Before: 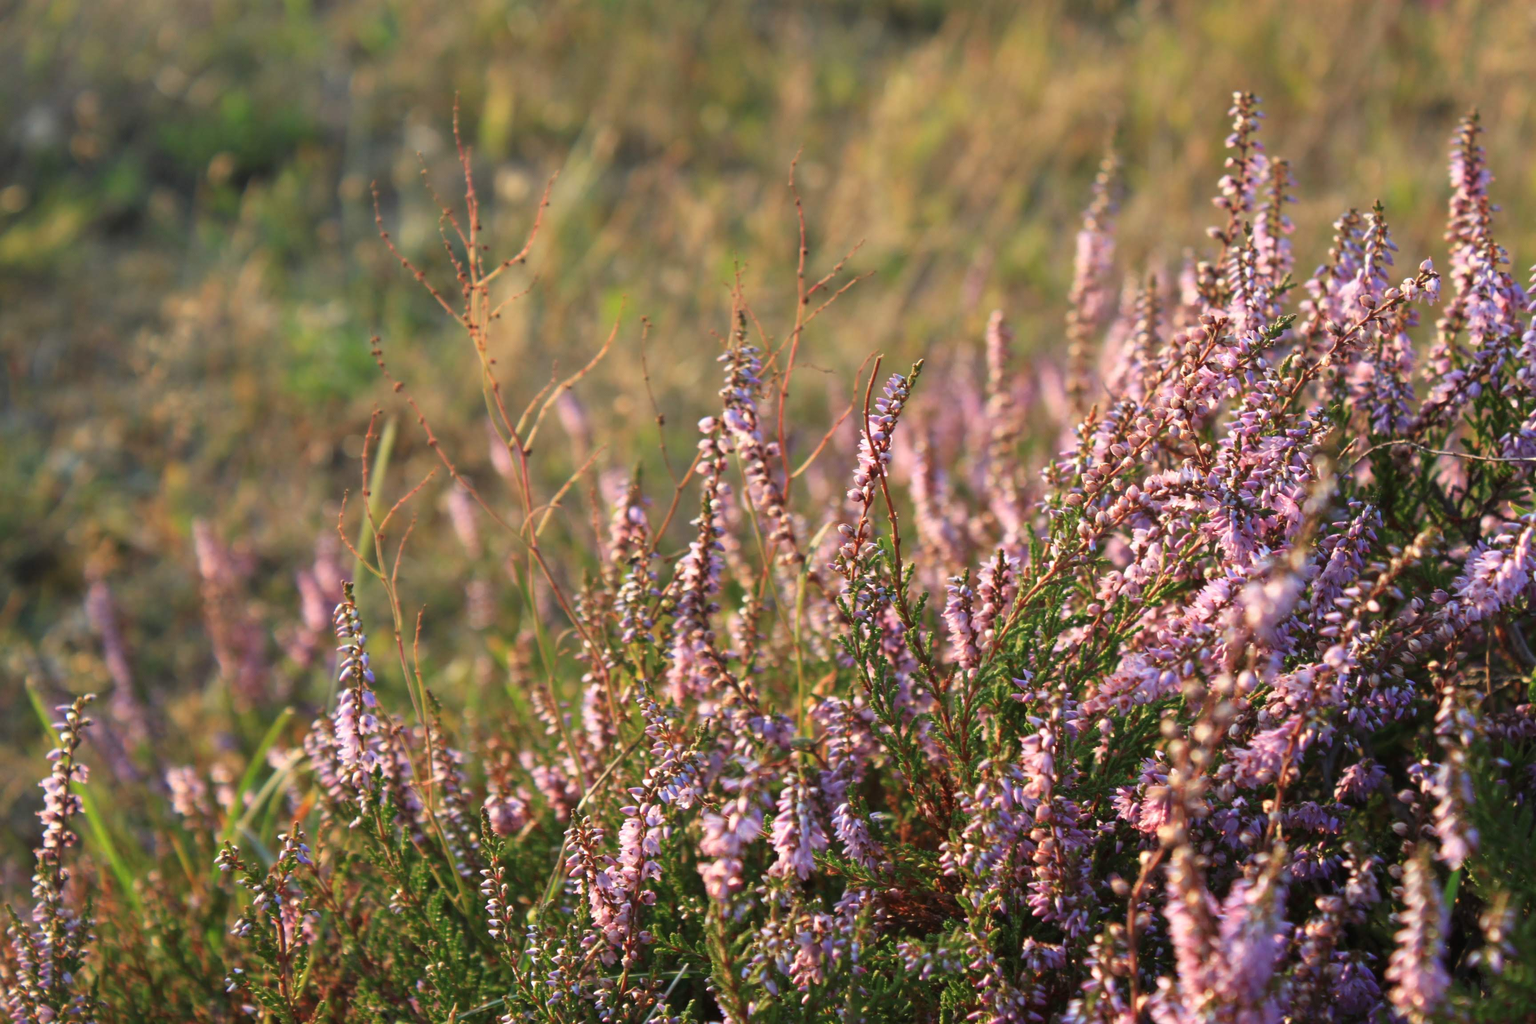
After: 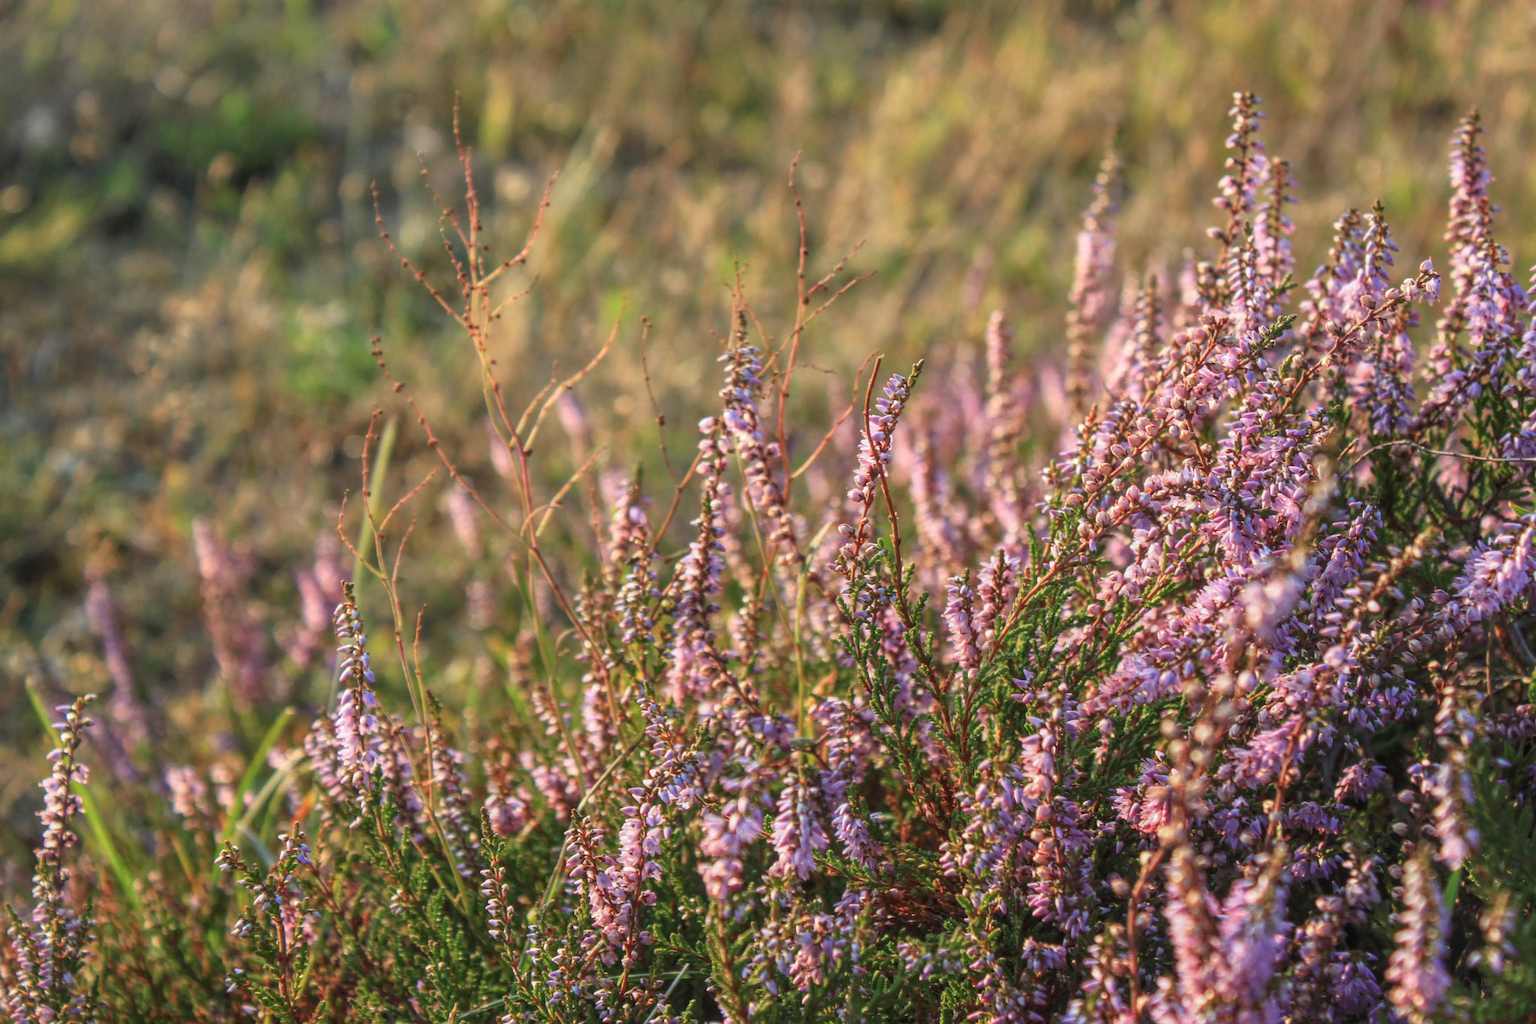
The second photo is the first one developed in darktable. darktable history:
sharpen: amount 0.2
local contrast: highlights 66%, shadows 33%, detail 166%, midtone range 0.2
